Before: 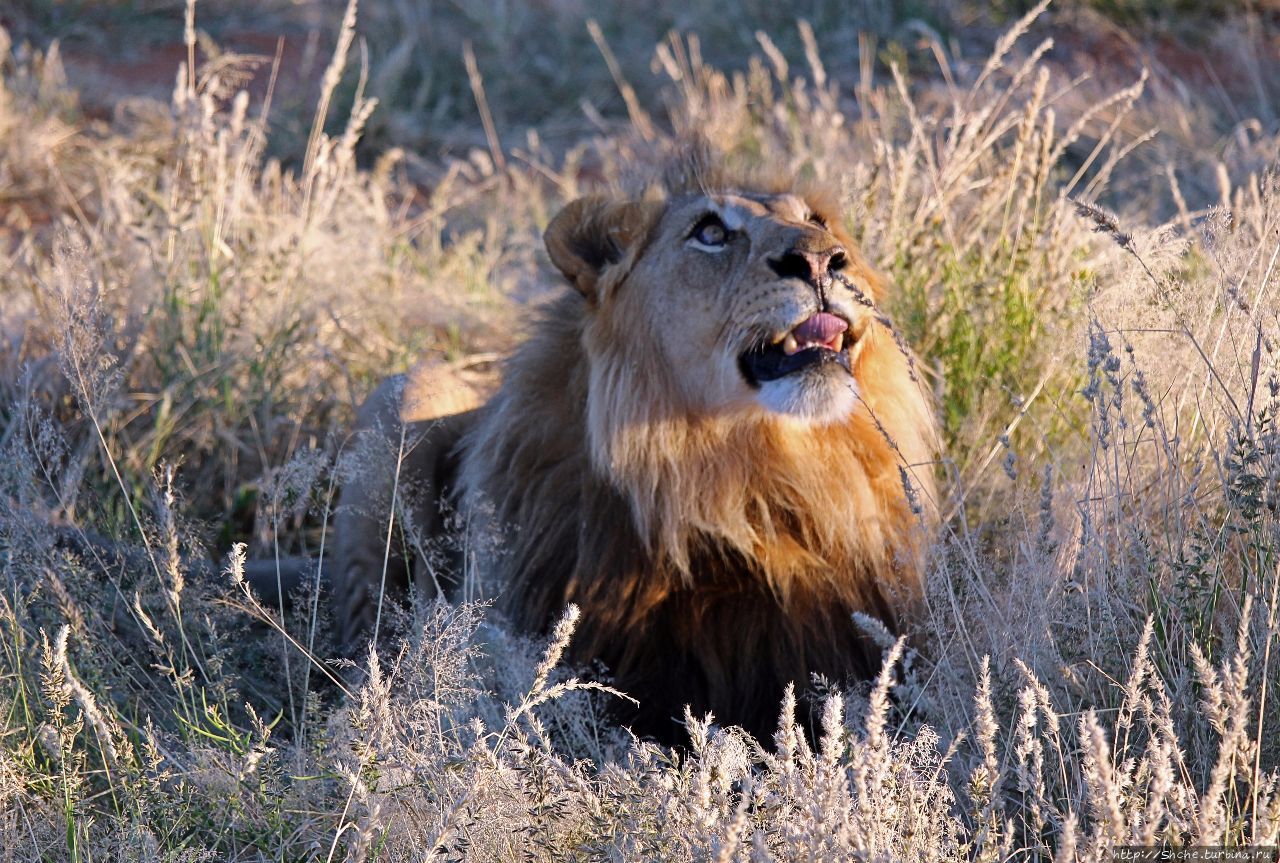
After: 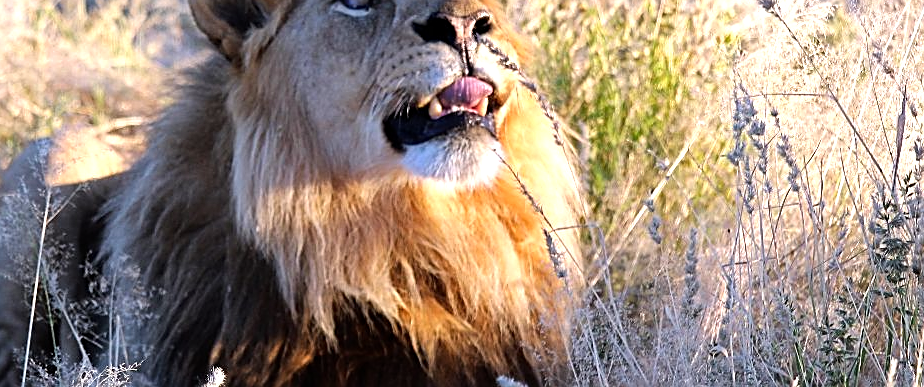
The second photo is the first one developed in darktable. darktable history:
sharpen: on, module defaults
crop and rotate: left 27.789%, top 27.5%, bottom 27.656%
tone equalizer: -8 EV -0.76 EV, -7 EV -0.698 EV, -6 EV -0.562 EV, -5 EV -0.413 EV, -3 EV 0.371 EV, -2 EV 0.6 EV, -1 EV 0.688 EV, +0 EV 0.738 EV
